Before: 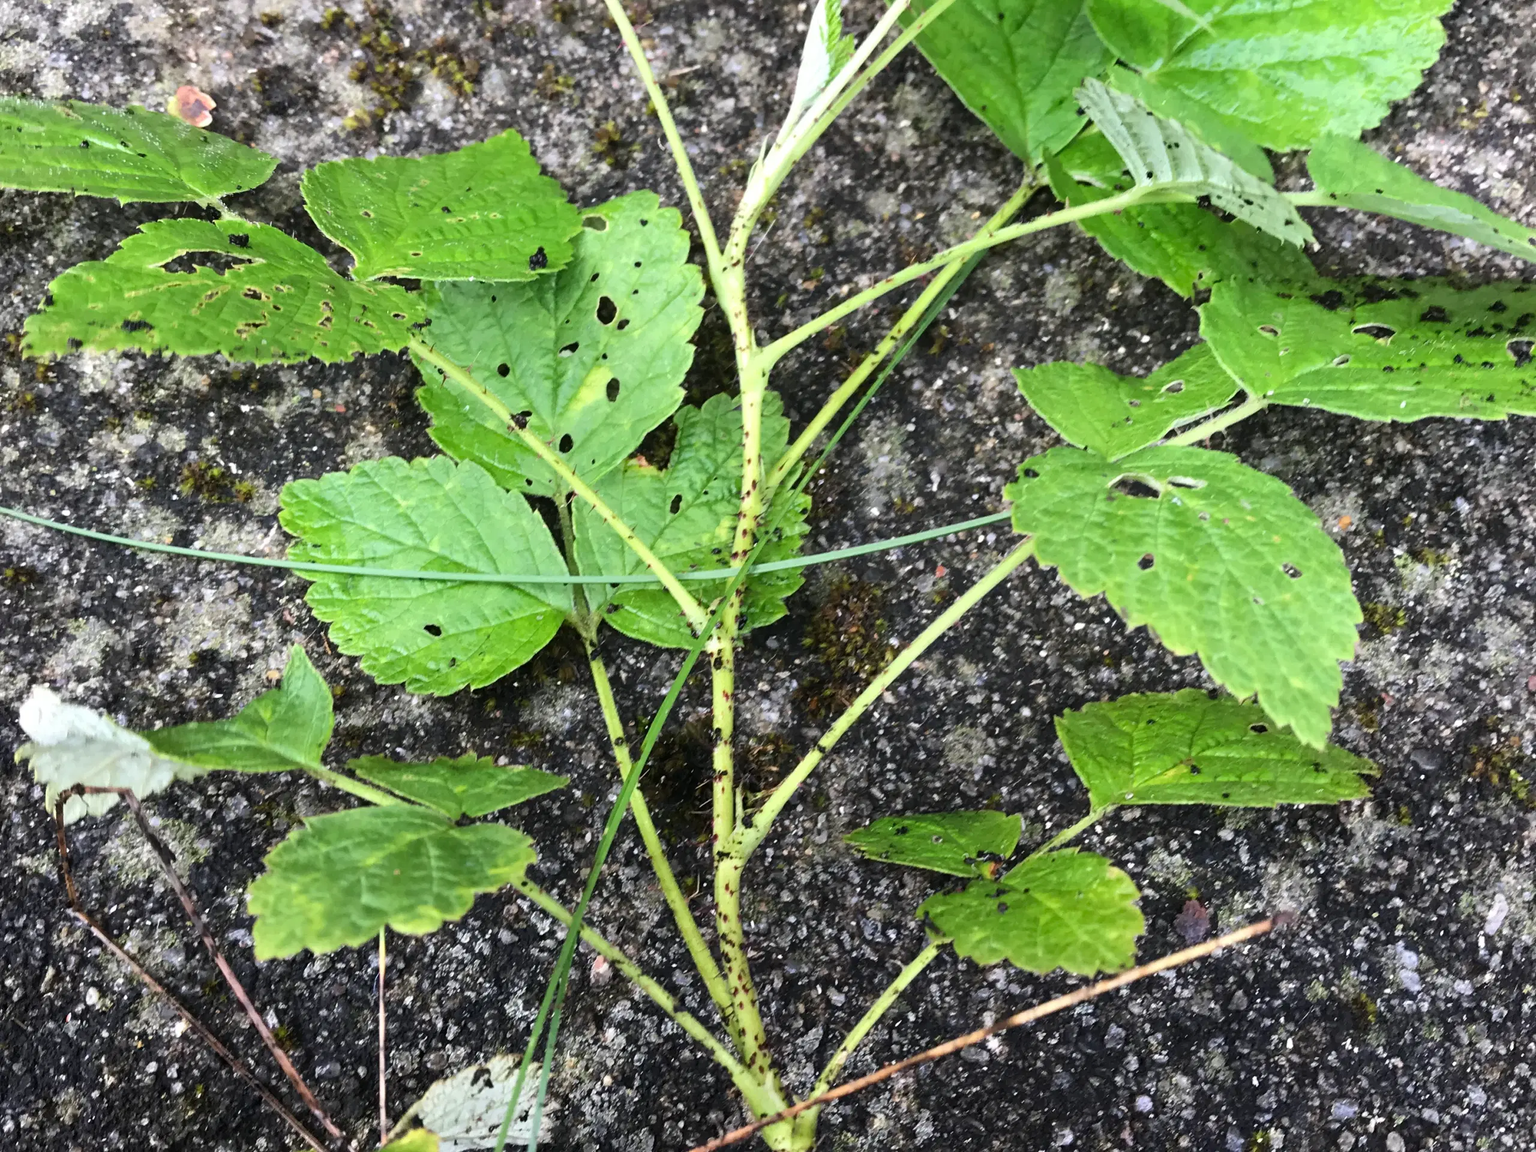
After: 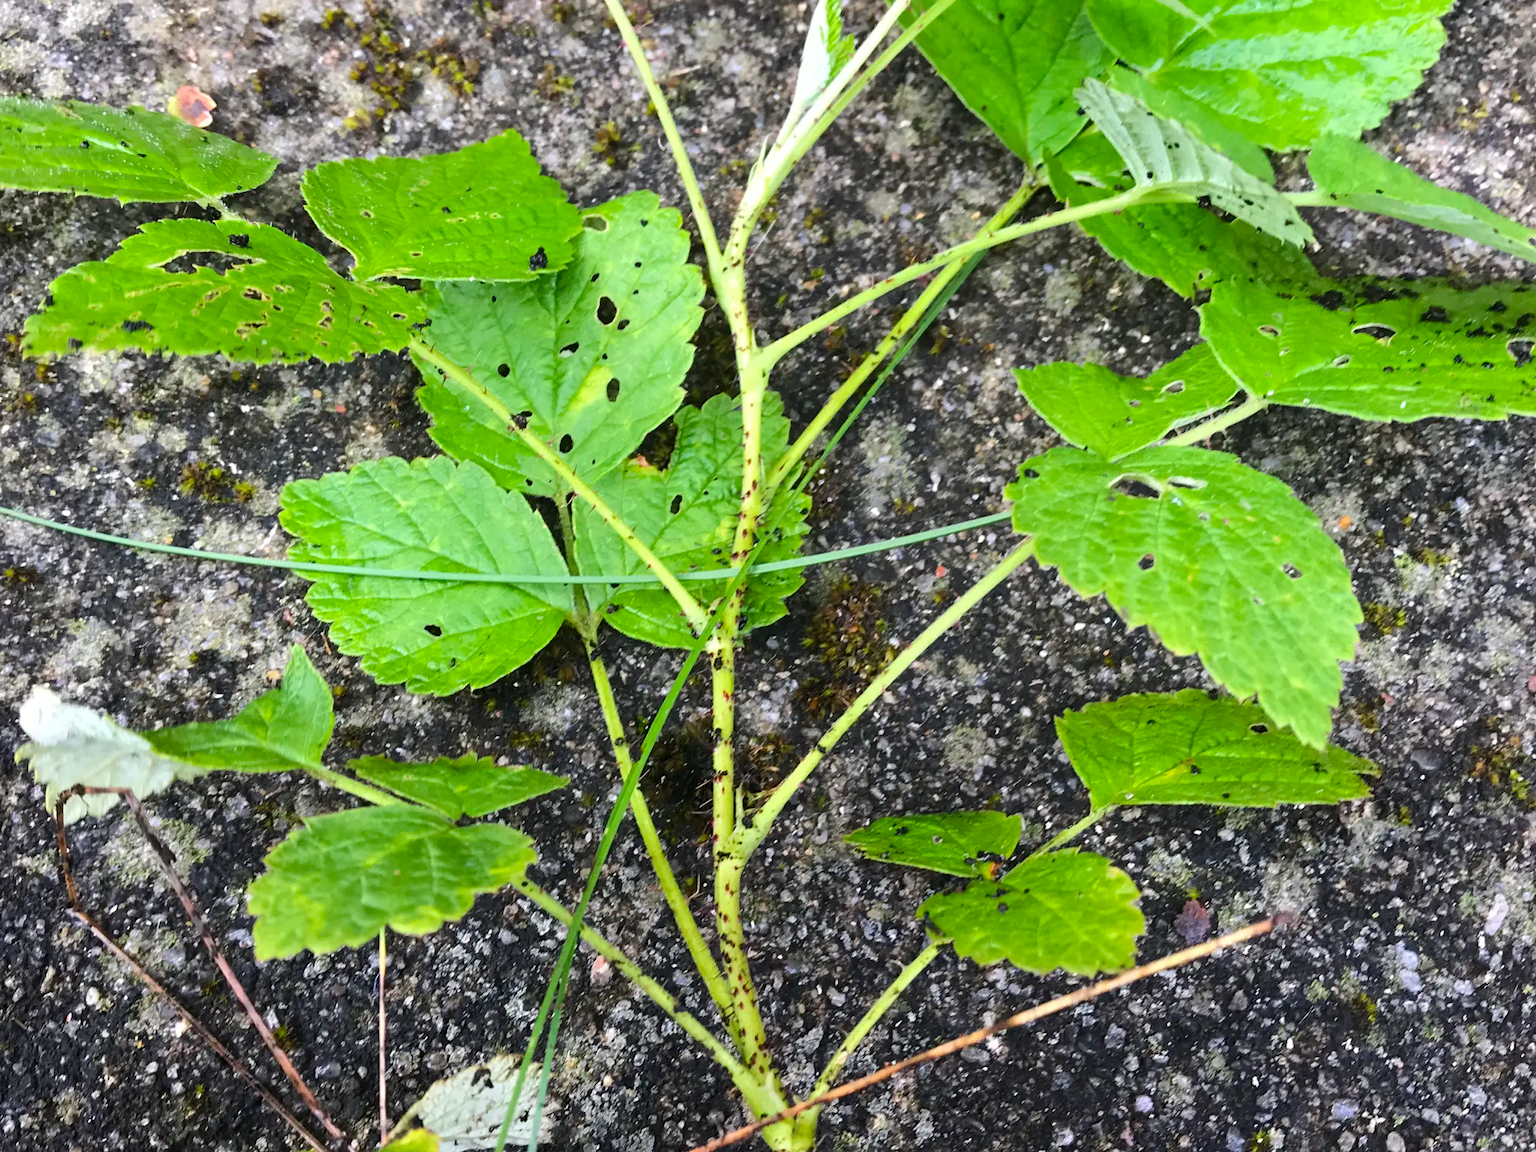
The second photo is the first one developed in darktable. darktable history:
color balance rgb: perceptual saturation grading › global saturation 25.613%, perceptual brilliance grading › mid-tones 10.602%, perceptual brilliance grading › shadows 14.392%
